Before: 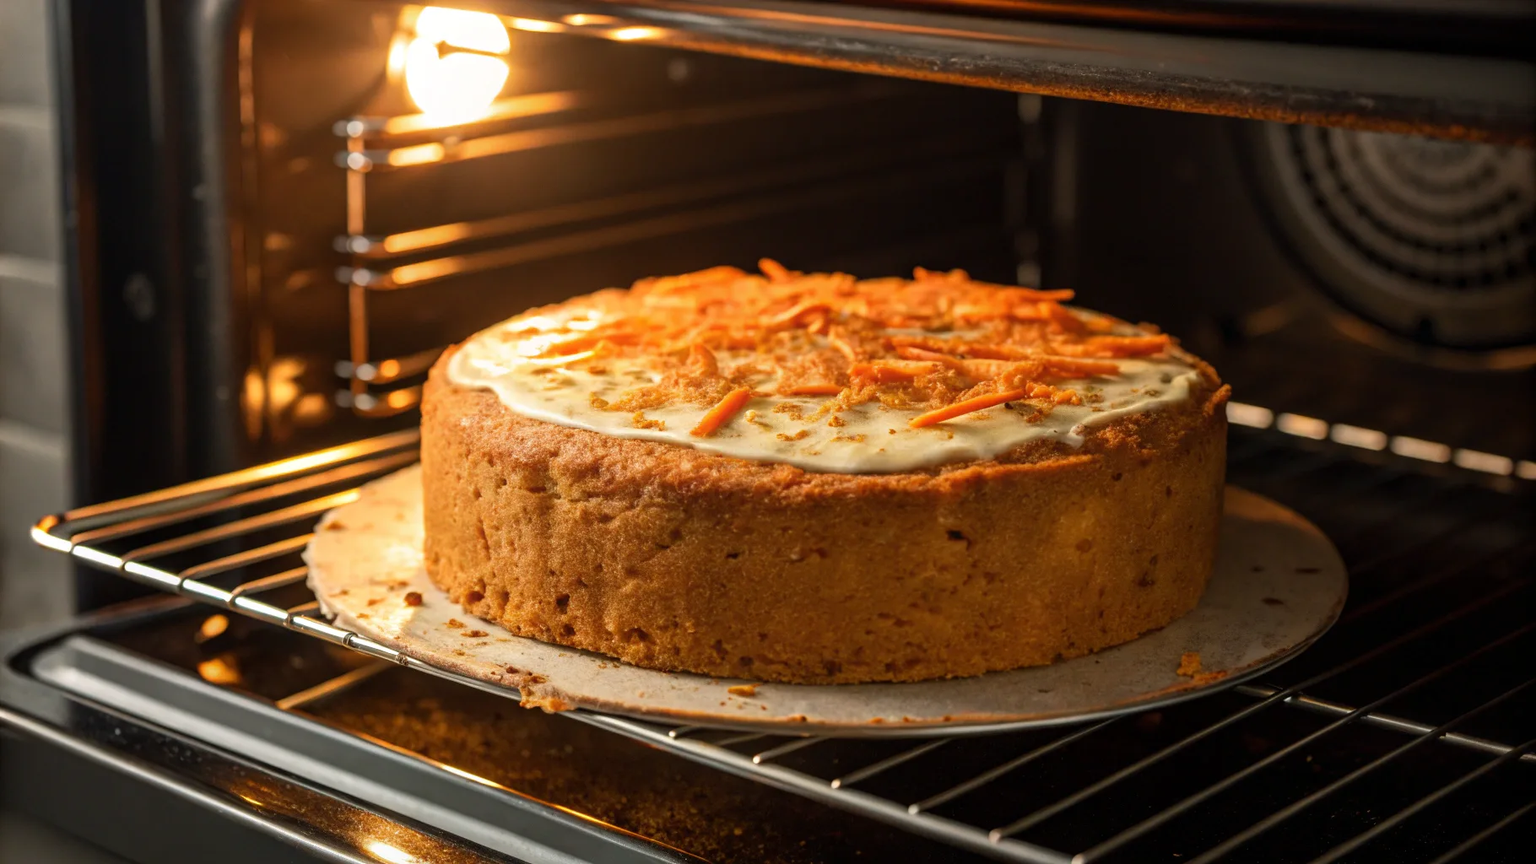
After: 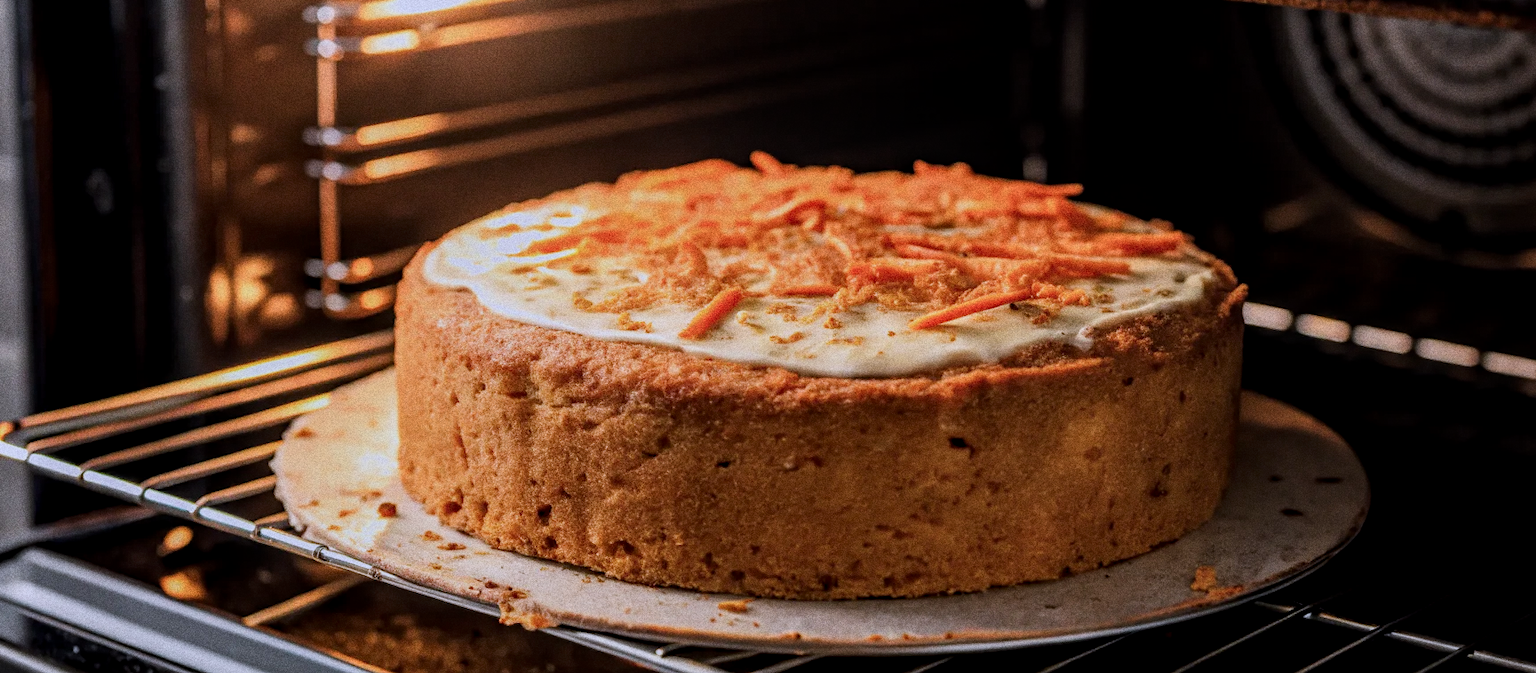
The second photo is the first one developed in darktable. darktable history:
crop and rotate: left 2.991%, top 13.302%, right 1.981%, bottom 12.636%
tone equalizer: on, module defaults
local contrast: detail 130%
contrast brightness saturation: contrast 0.04, saturation 0.07
color calibration: illuminant as shot in camera, x 0.379, y 0.396, temperature 4138.76 K
exposure: black level correction 0, compensate exposure bias true, compensate highlight preservation false
filmic rgb: black relative exposure -7.65 EV, white relative exposure 4.56 EV, hardness 3.61
grain: coarseness 0.09 ISO, strength 40%
